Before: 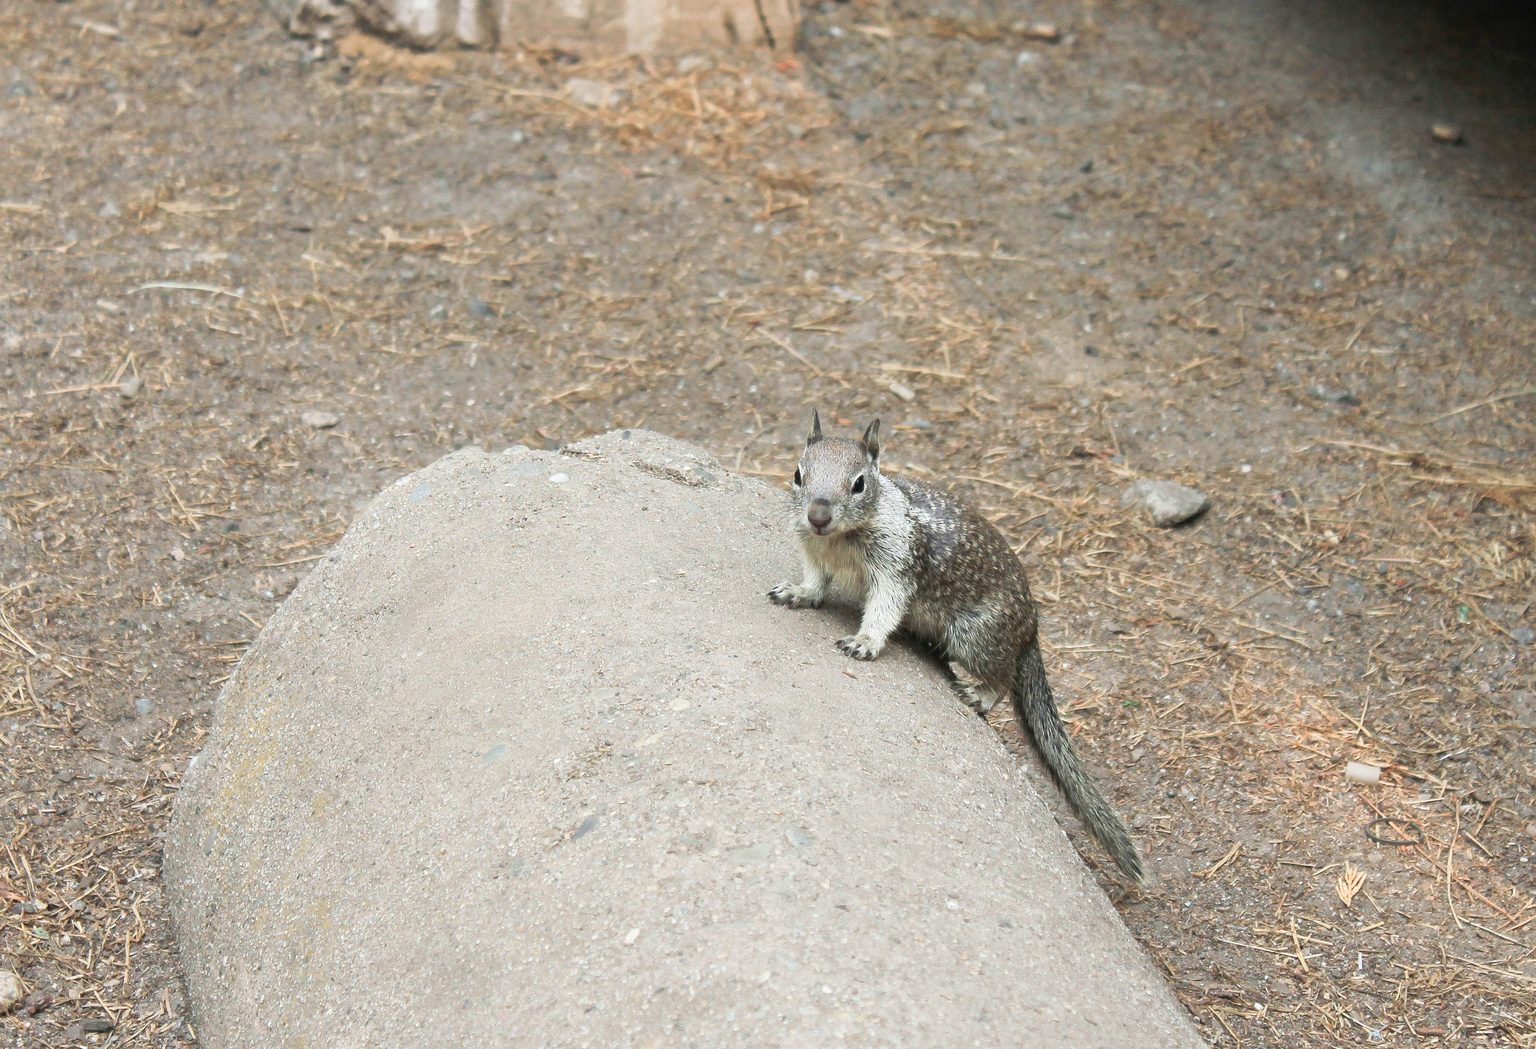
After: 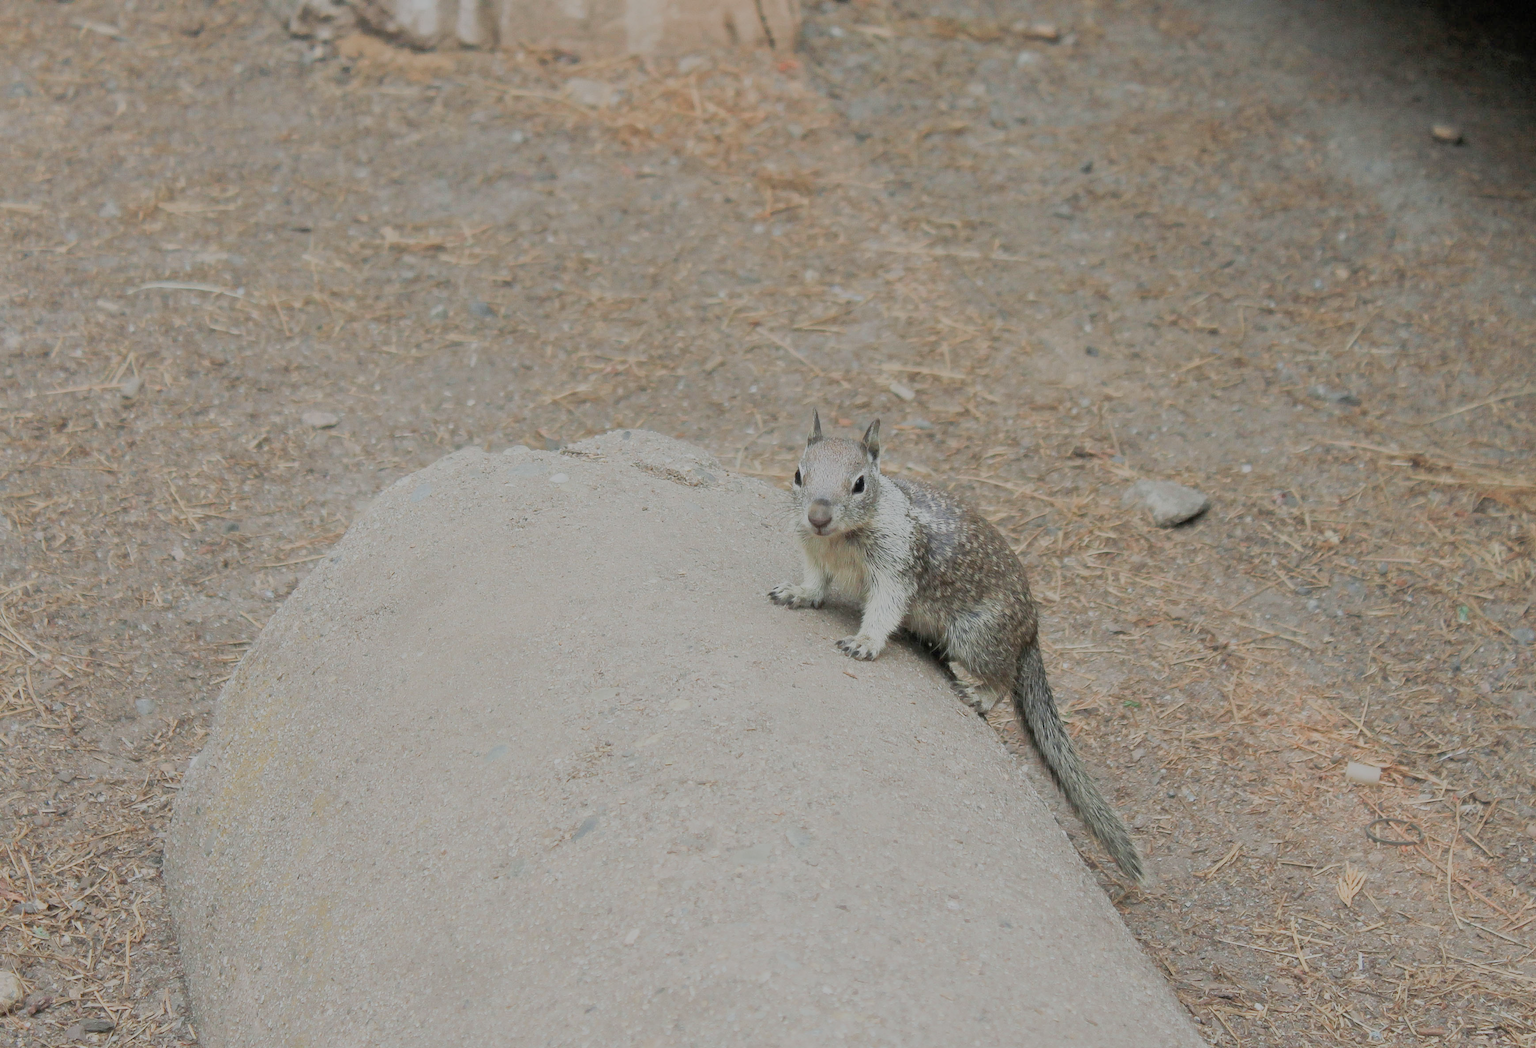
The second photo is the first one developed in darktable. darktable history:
filmic rgb: middle gray luminance 2.53%, black relative exposure -9.95 EV, white relative exposure 6.98 EV, dynamic range scaling 9.32%, target black luminance 0%, hardness 3.17, latitude 44.25%, contrast 0.676, highlights saturation mix 5.1%, shadows ↔ highlights balance 13.04%
